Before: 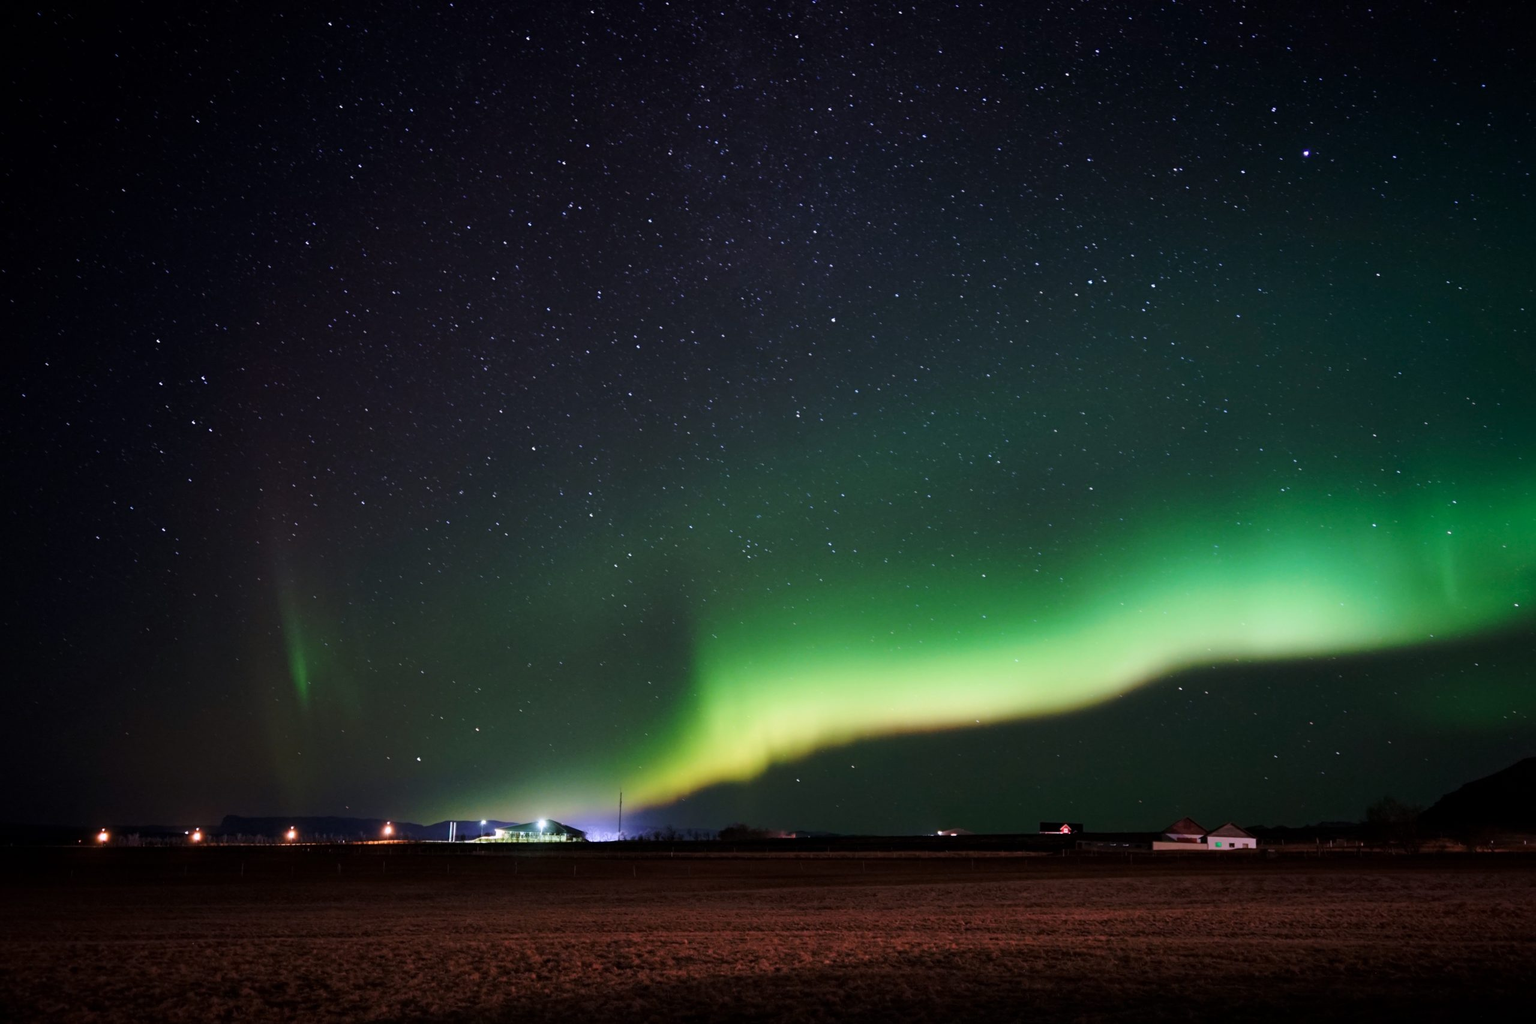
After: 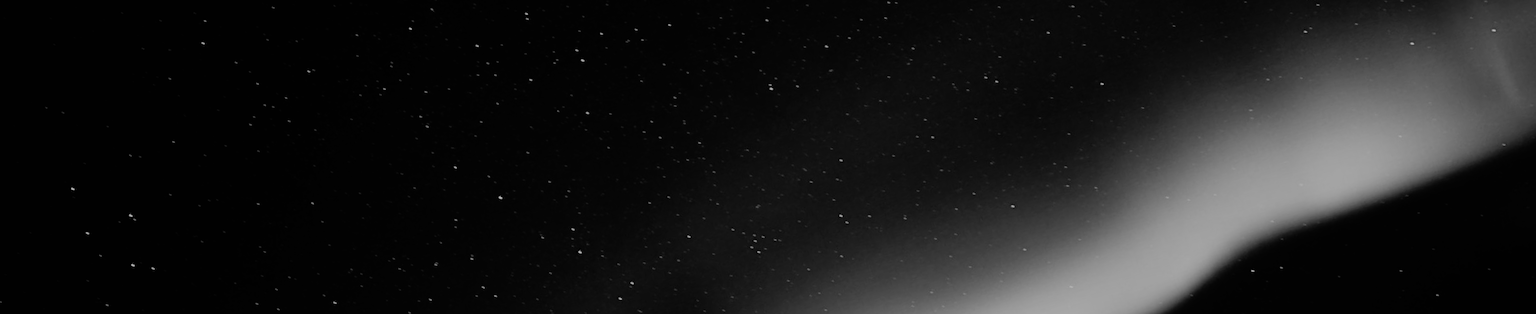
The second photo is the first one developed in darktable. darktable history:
exposure: black level correction -0.016, exposure -1.018 EV, compensate highlight preservation false
monochrome: on, module defaults
filmic rgb: black relative exposure -5 EV, hardness 2.88, contrast 1.4
rotate and perspective: rotation -14.8°, crop left 0.1, crop right 0.903, crop top 0.25, crop bottom 0.748
white balance: red 1.009, blue 0.985
crop and rotate: top 23.84%, bottom 34.294%
